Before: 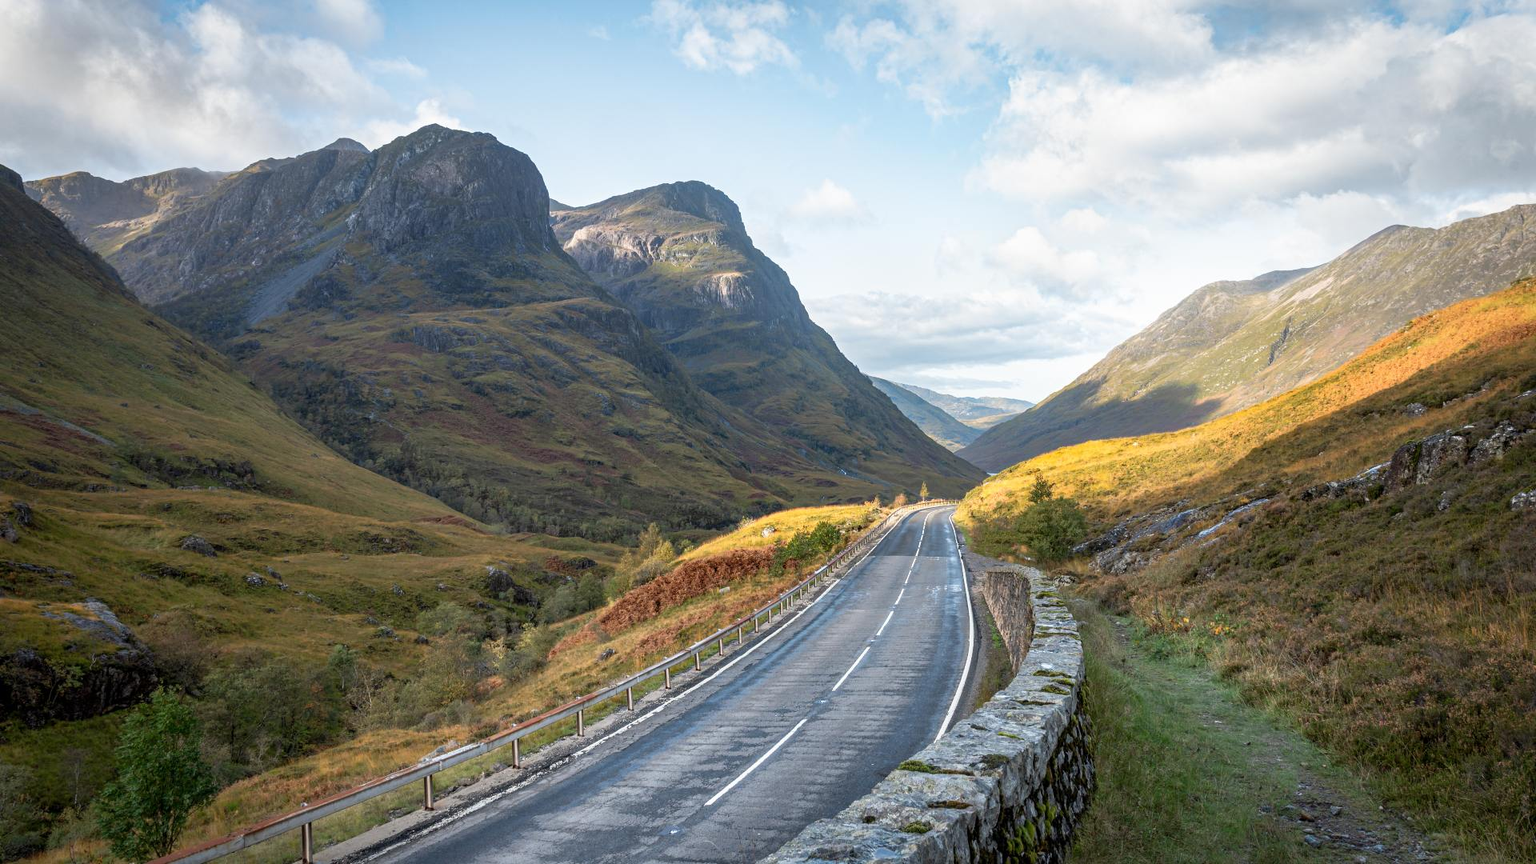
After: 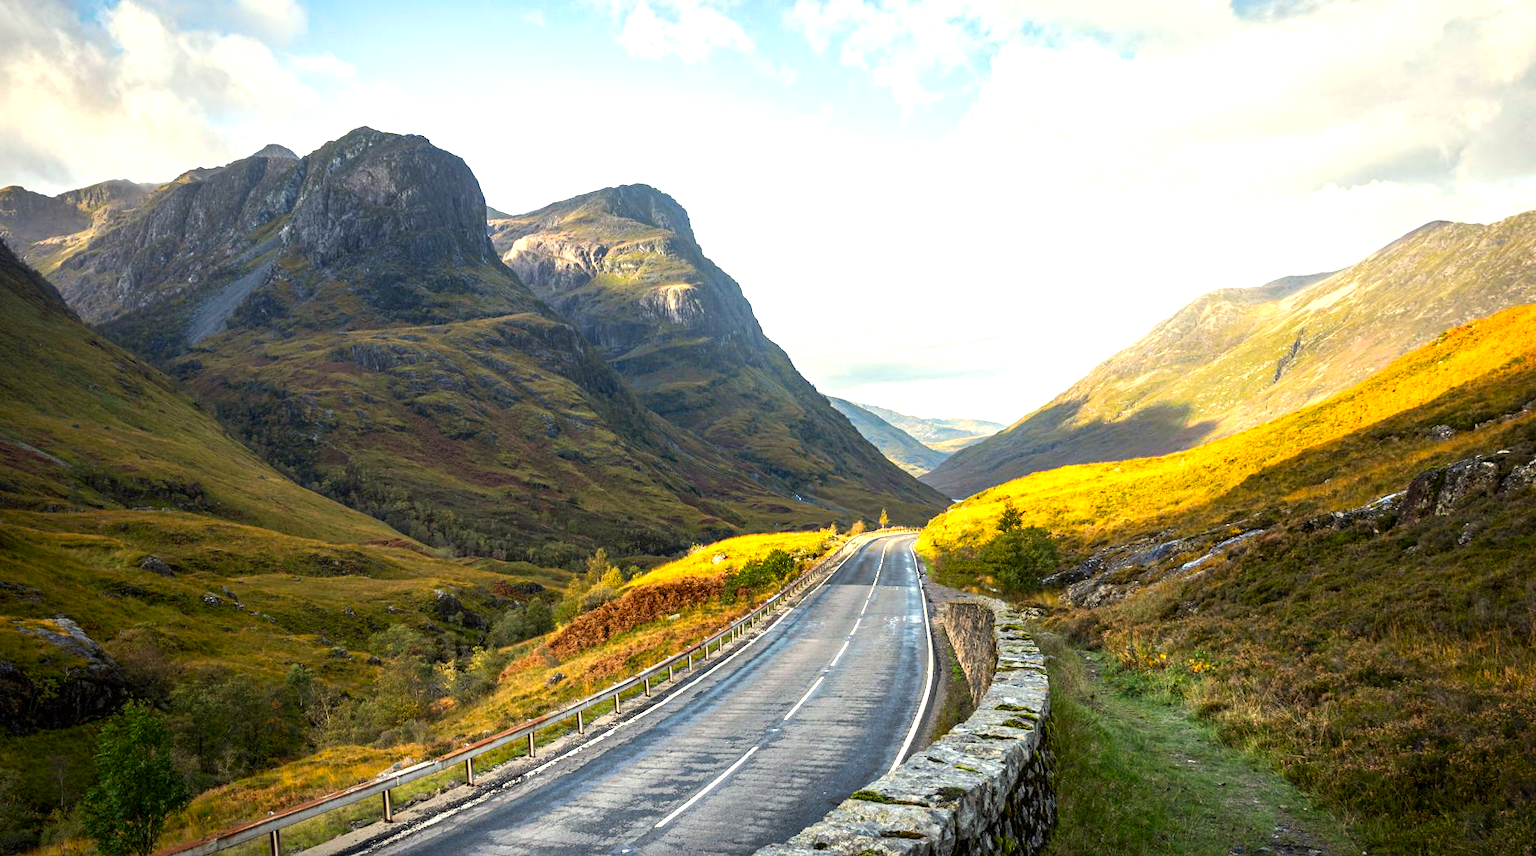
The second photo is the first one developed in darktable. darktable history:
color correction: highlights a* 1.39, highlights b* 17.83
color balance rgb: perceptual saturation grading › global saturation 25%, global vibrance 20%
tone equalizer: -8 EV -0.75 EV, -7 EV -0.7 EV, -6 EV -0.6 EV, -5 EV -0.4 EV, -3 EV 0.4 EV, -2 EV 0.6 EV, -1 EV 0.7 EV, +0 EV 0.75 EV, edges refinement/feathering 500, mask exposure compensation -1.57 EV, preserve details no
rotate and perspective: rotation 0.062°, lens shift (vertical) 0.115, lens shift (horizontal) -0.133, crop left 0.047, crop right 0.94, crop top 0.061, crop bottom 0.94
